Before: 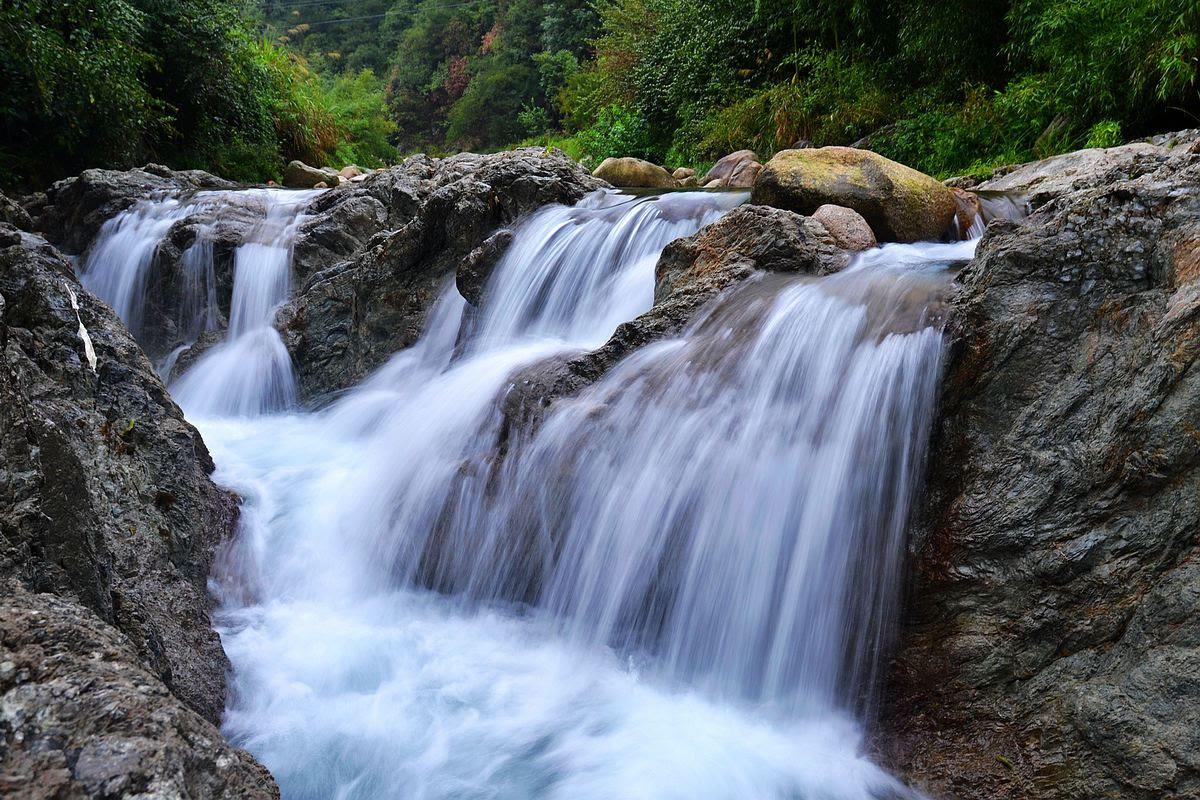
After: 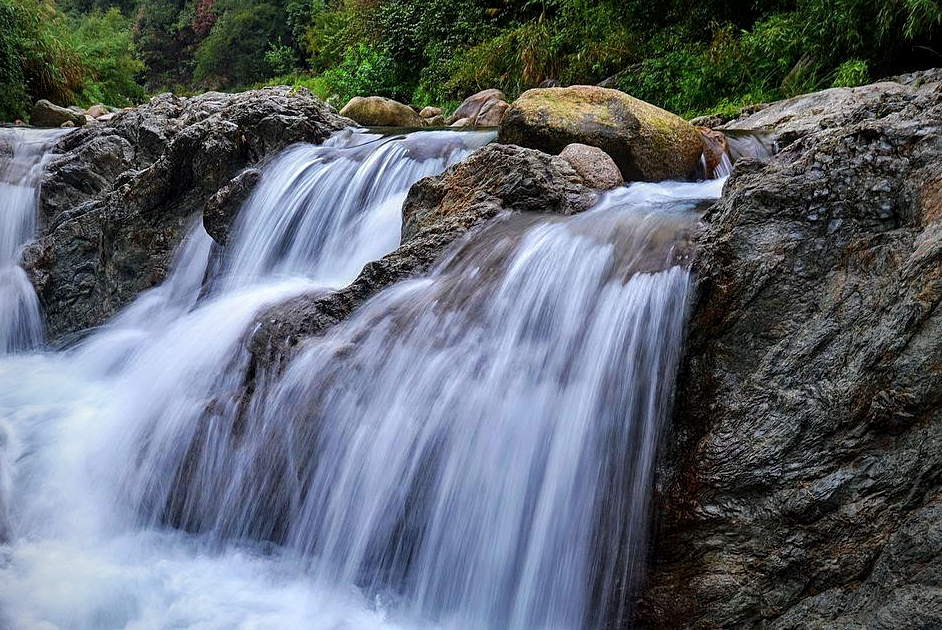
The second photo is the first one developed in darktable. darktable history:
sharpen: amount 0.205
crop and rotate: left 21.131%, top 7.725%, right 0.313%, bottom 13.424%
exposure: exposure -0.056 EV, compensate highlight preservation false
local contrast: on, module defaults
vignetting: fall-off start 74.17%, fall-off radius 65.6%, brightness -0.578, saturation -0.25
